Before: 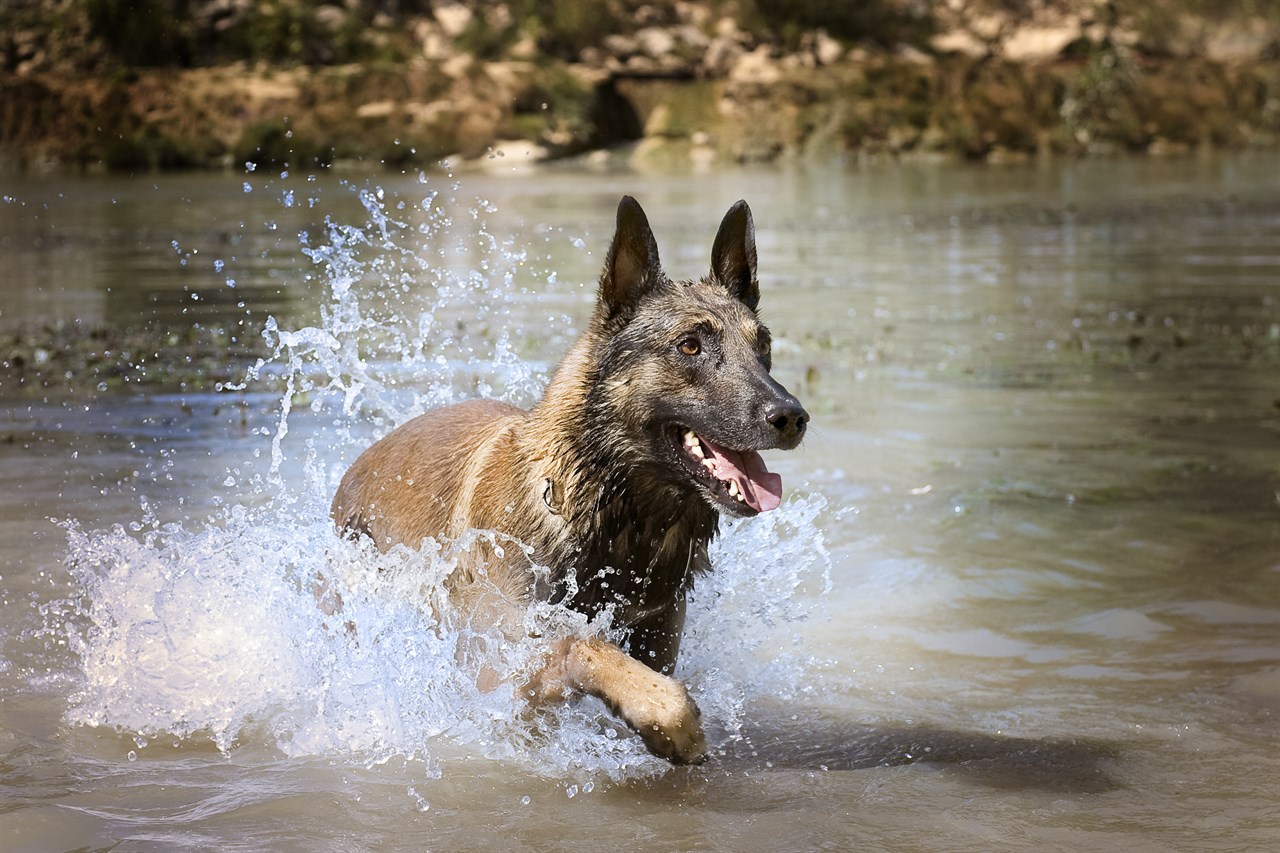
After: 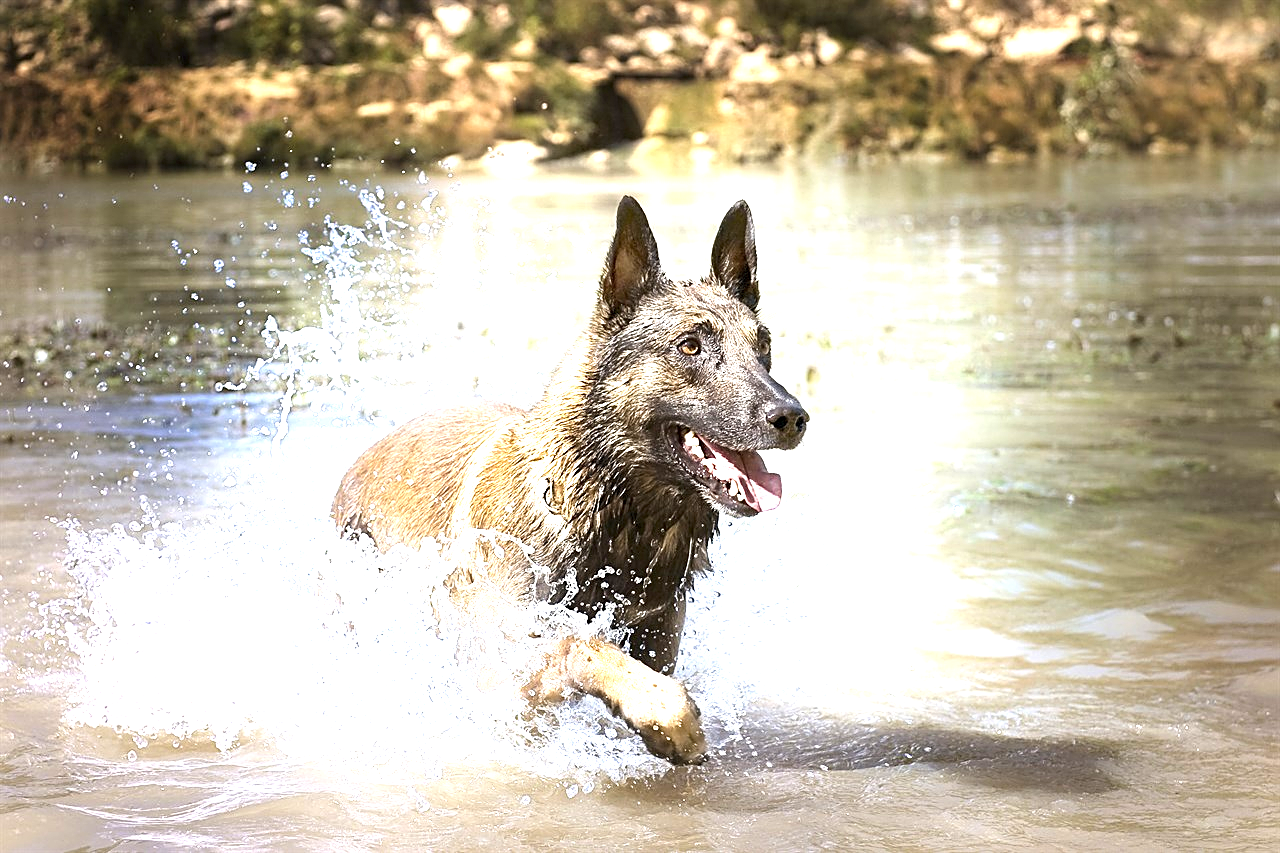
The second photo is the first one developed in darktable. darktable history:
exposure: black level correction 0, exposure 1.496 EV, compensate highlight preservation false
sharpen: on, module defaults
